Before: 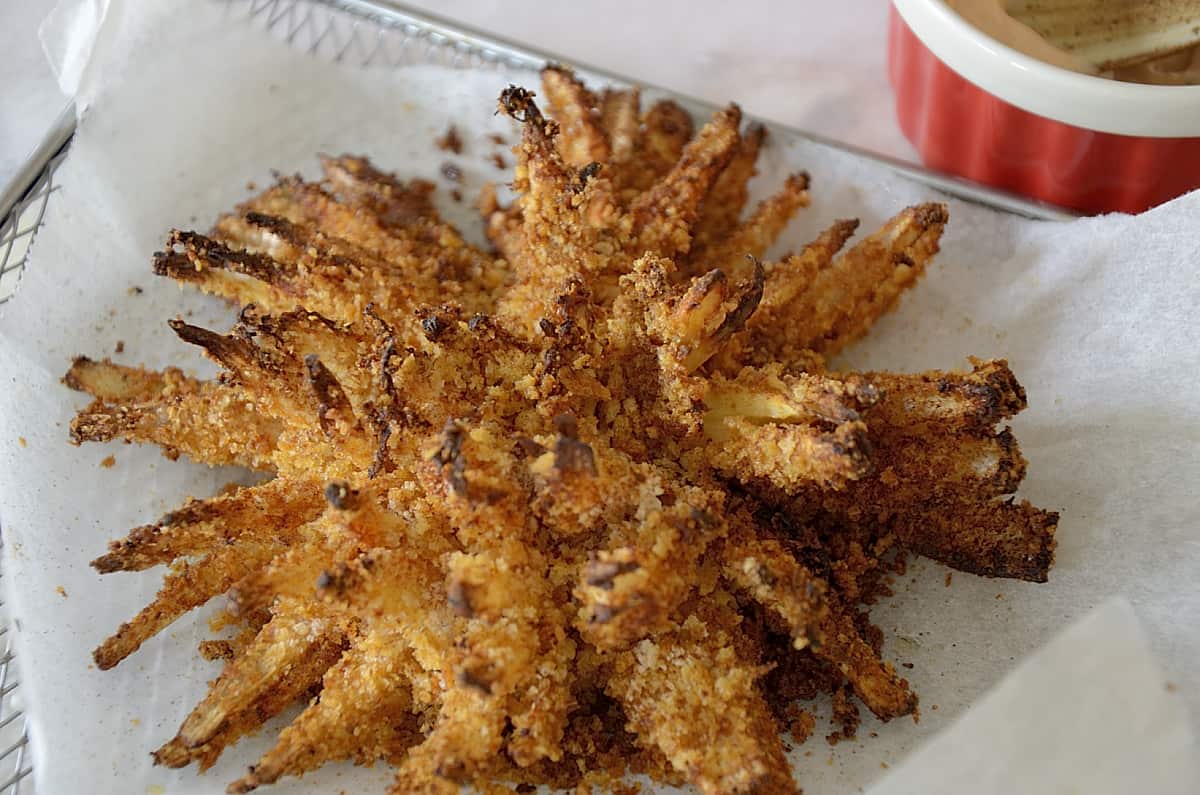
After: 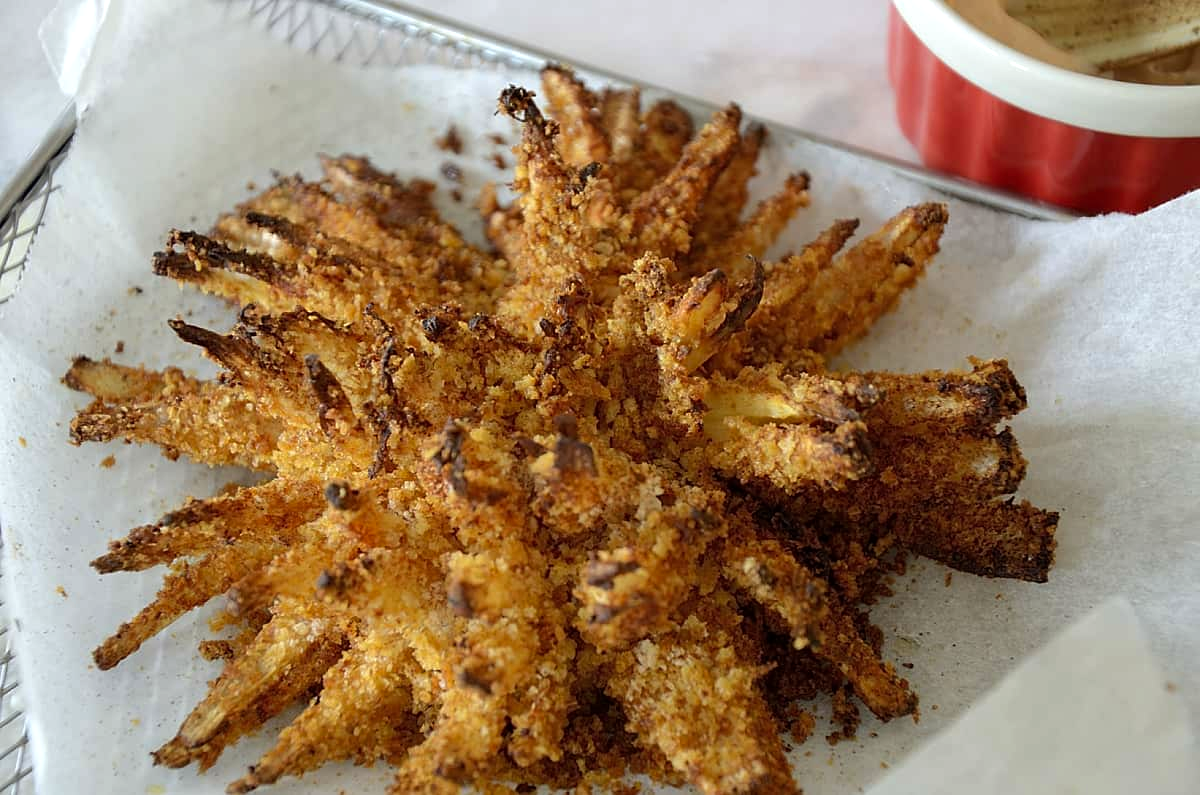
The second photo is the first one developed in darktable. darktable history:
color balance: contrast 10%
white balance: red 0.978, blue 0.999
